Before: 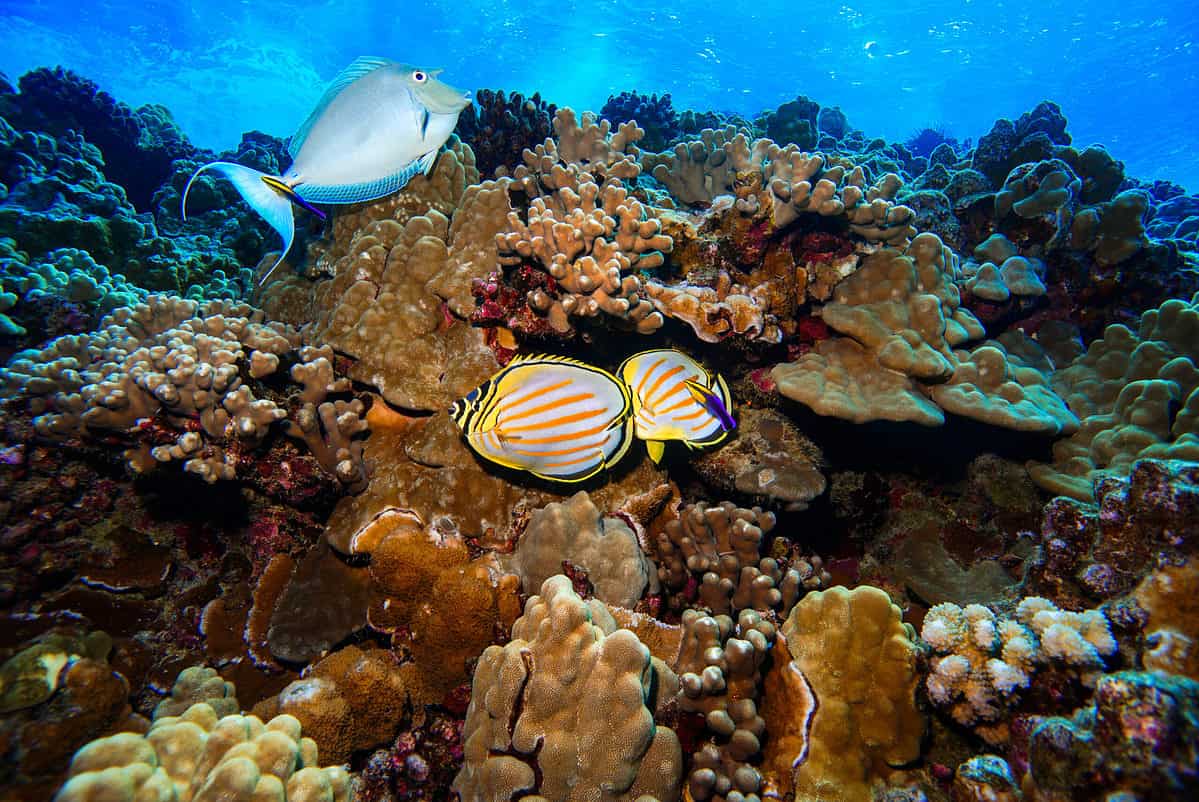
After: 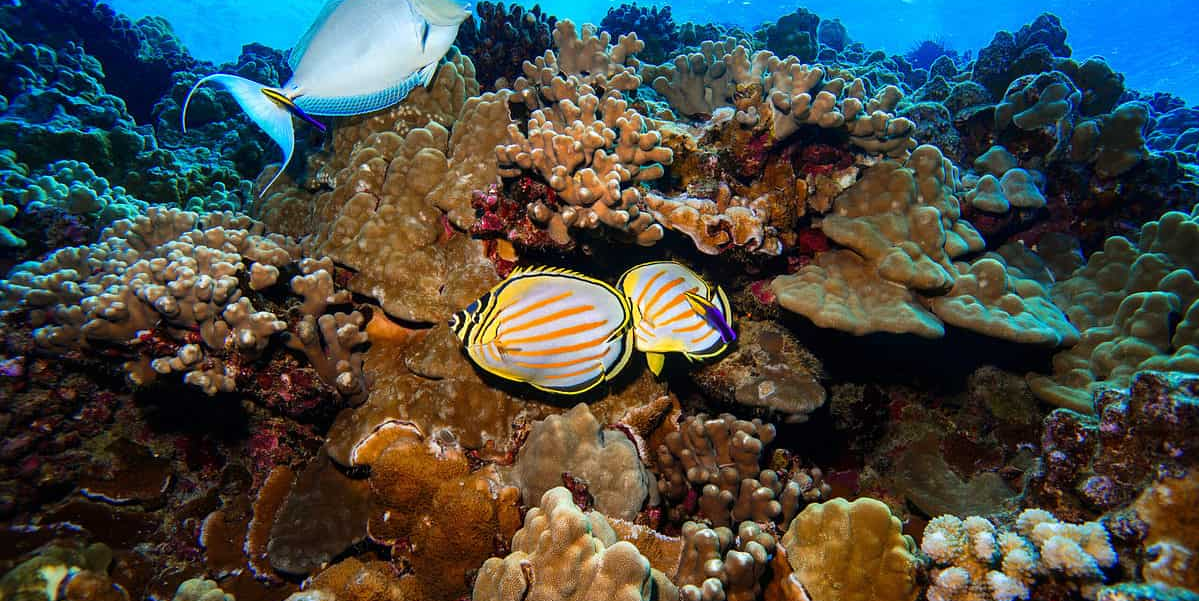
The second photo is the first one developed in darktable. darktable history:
crop: top 11.044%, bottom 13.897%
